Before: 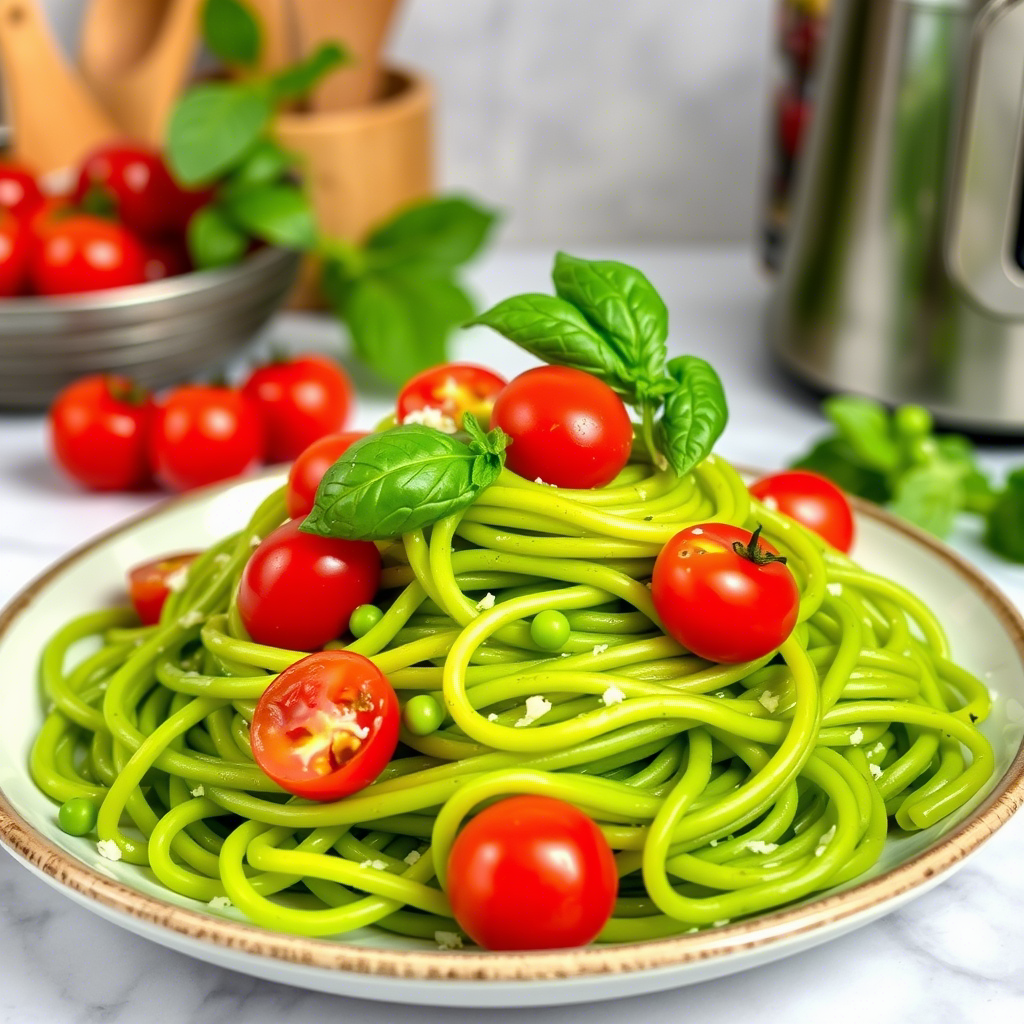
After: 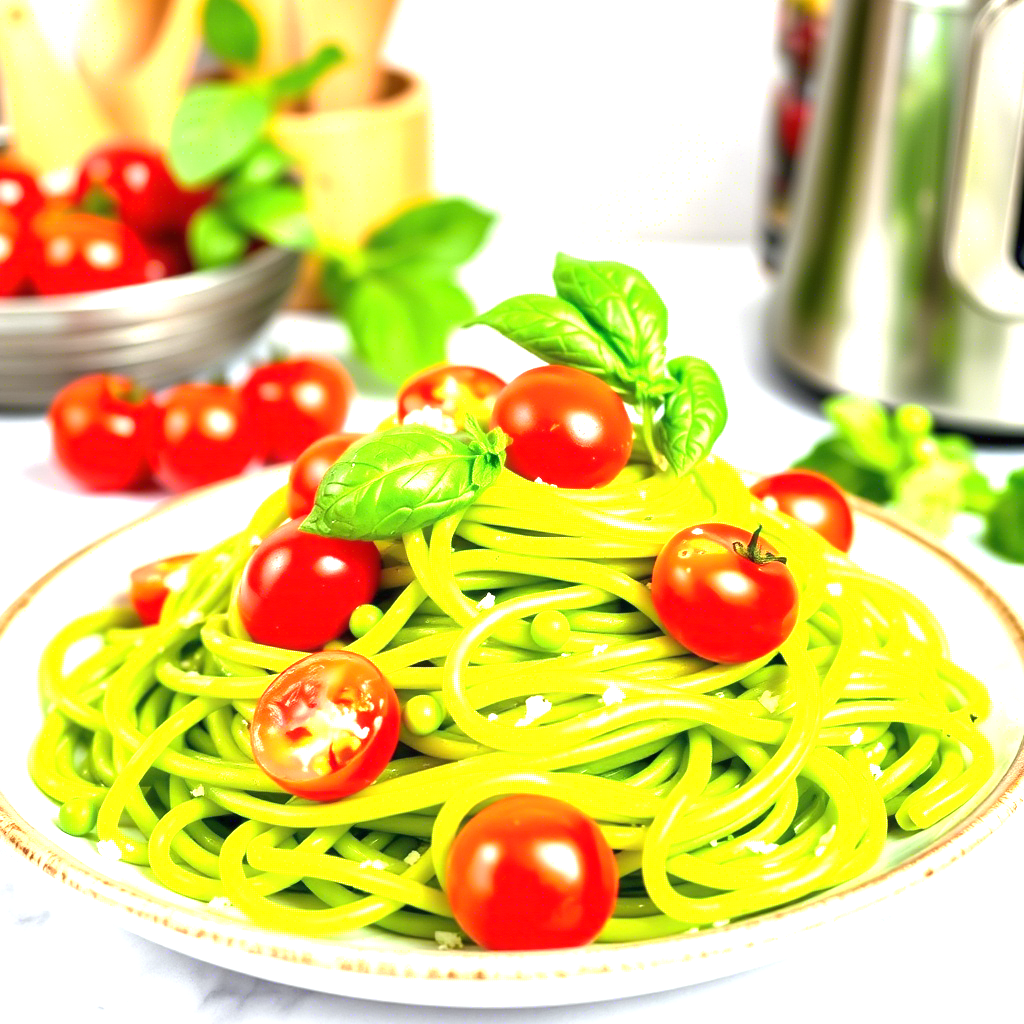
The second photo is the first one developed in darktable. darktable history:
exposure: black level correction 0, exposure 1.746 EV, compensate highlight preservation false
